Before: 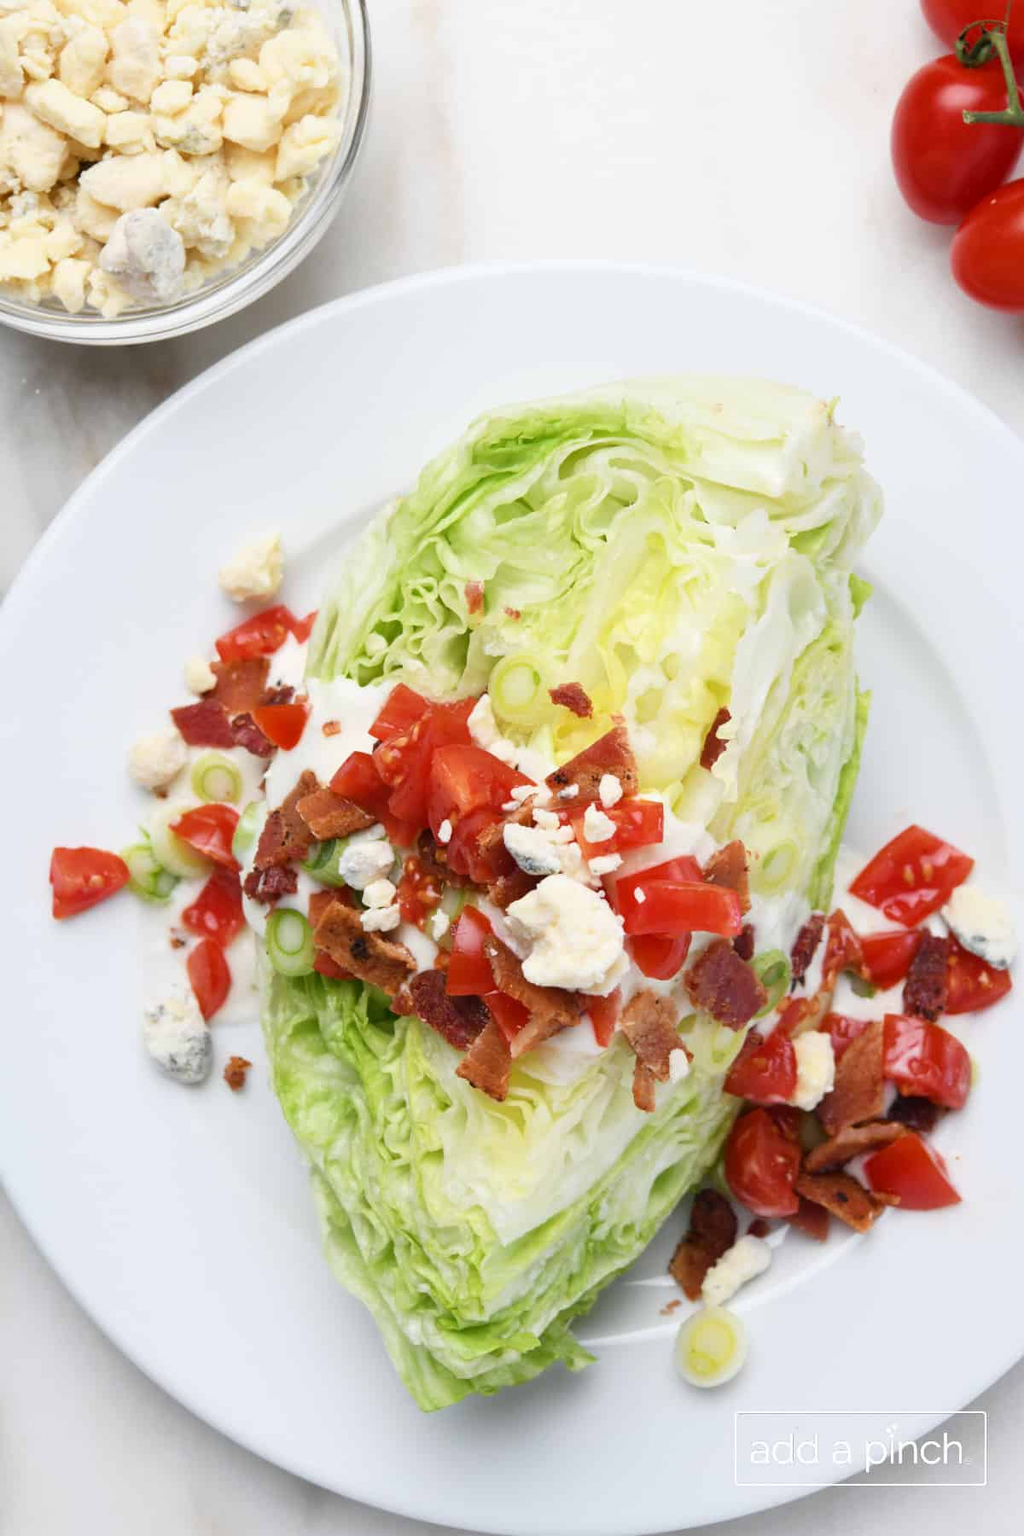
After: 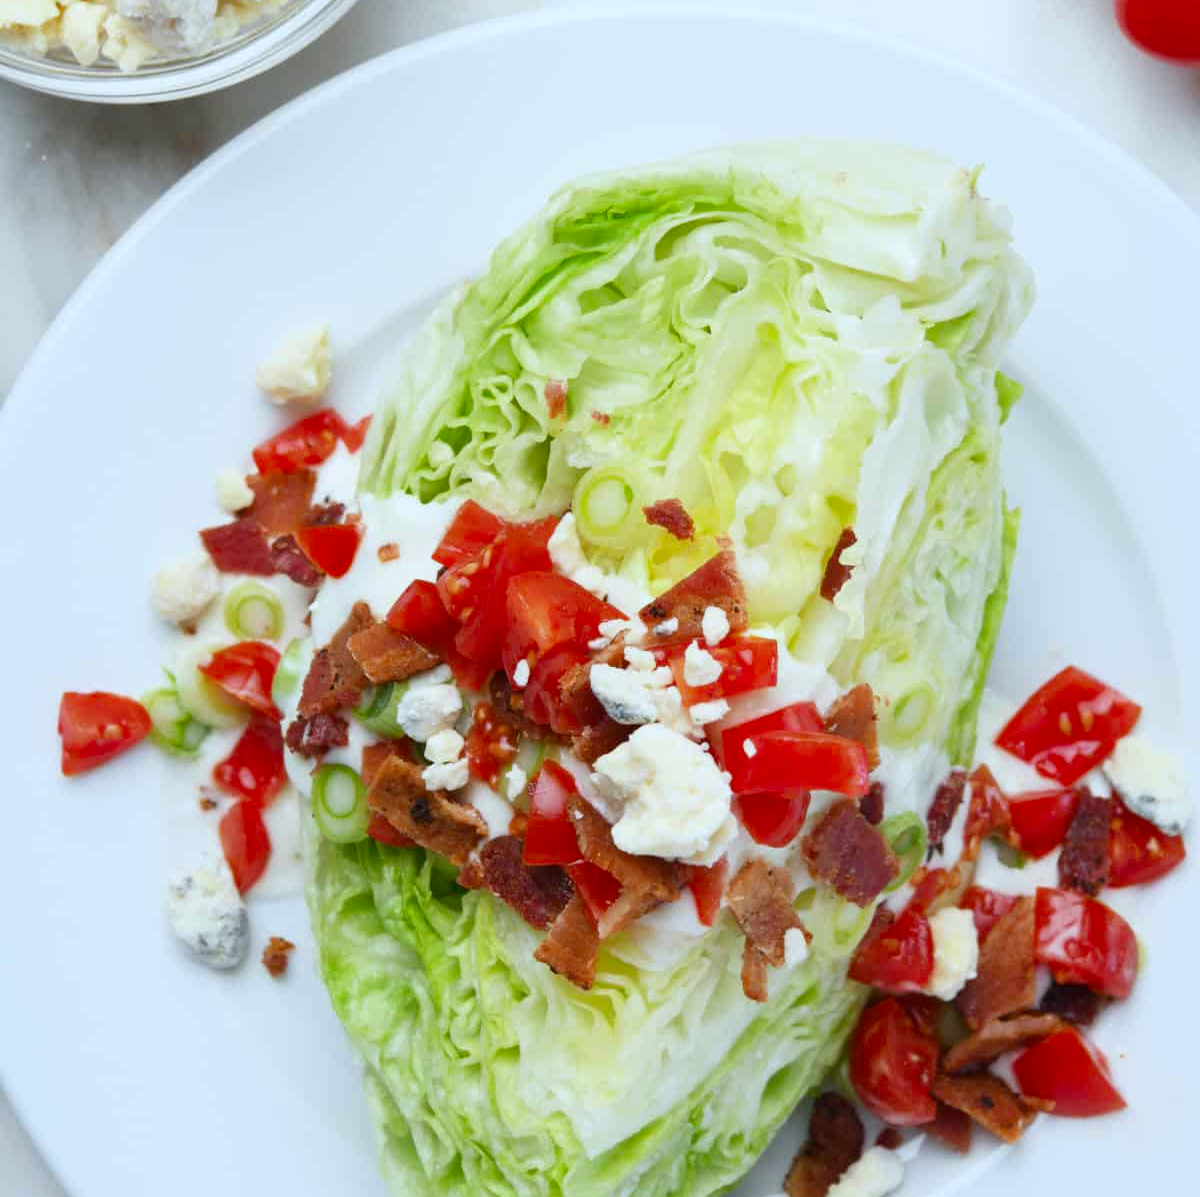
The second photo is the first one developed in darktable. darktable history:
crop: top 16.727%, bottom 16.727%
vibrance: vibrance 78%
white balance: red 0.925, blue 1.046
